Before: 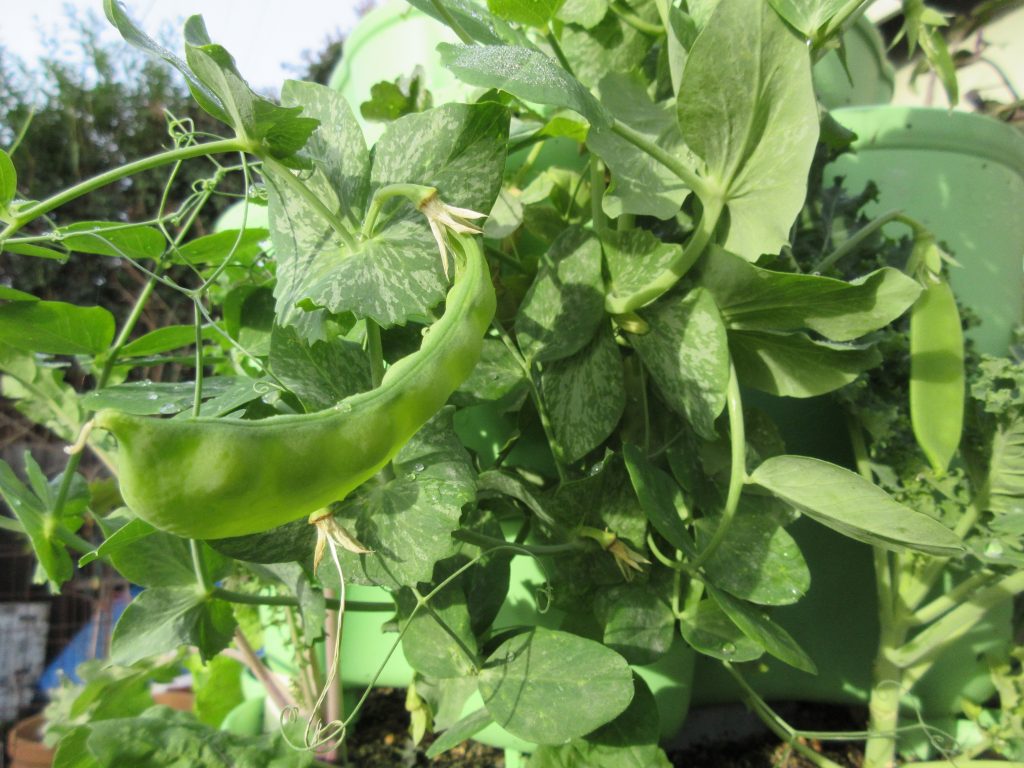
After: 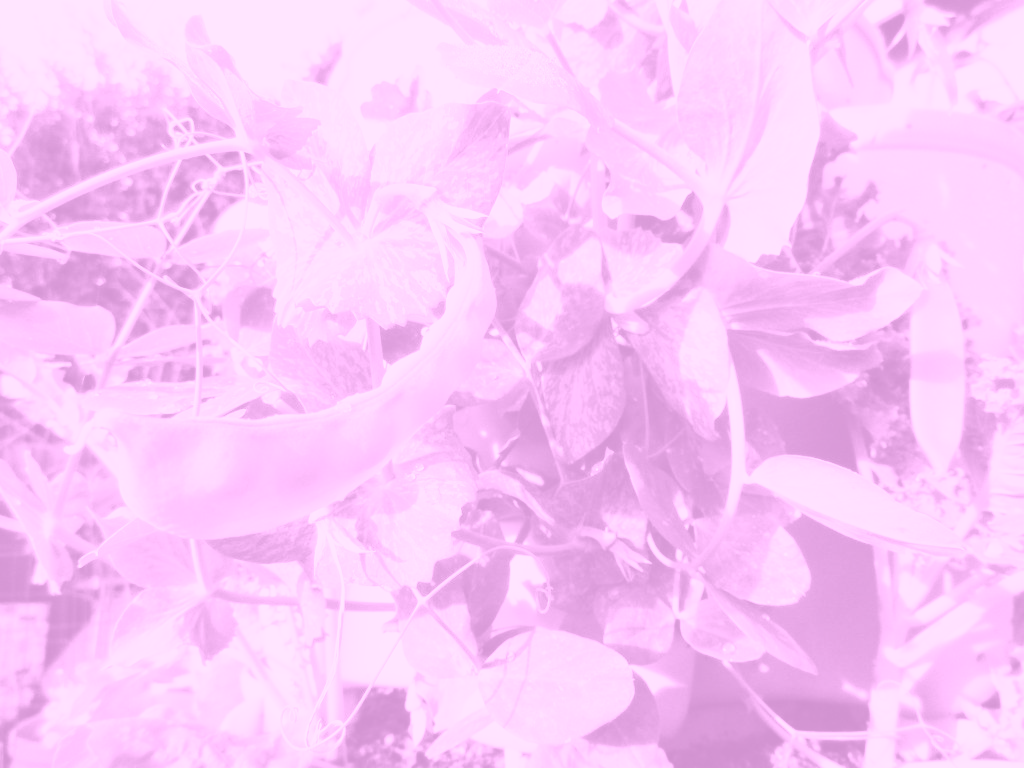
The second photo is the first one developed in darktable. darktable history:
colorize: hue 331.2°, saturation 75%, source mix 30.28%, lightness 70.52%, version 1
base curve: curves: ch0 [(0, 0) (0.028, 0.03) (0.121, 0.232) (0.46, 0.748) (0.859, 0.968) (1, 1)]
